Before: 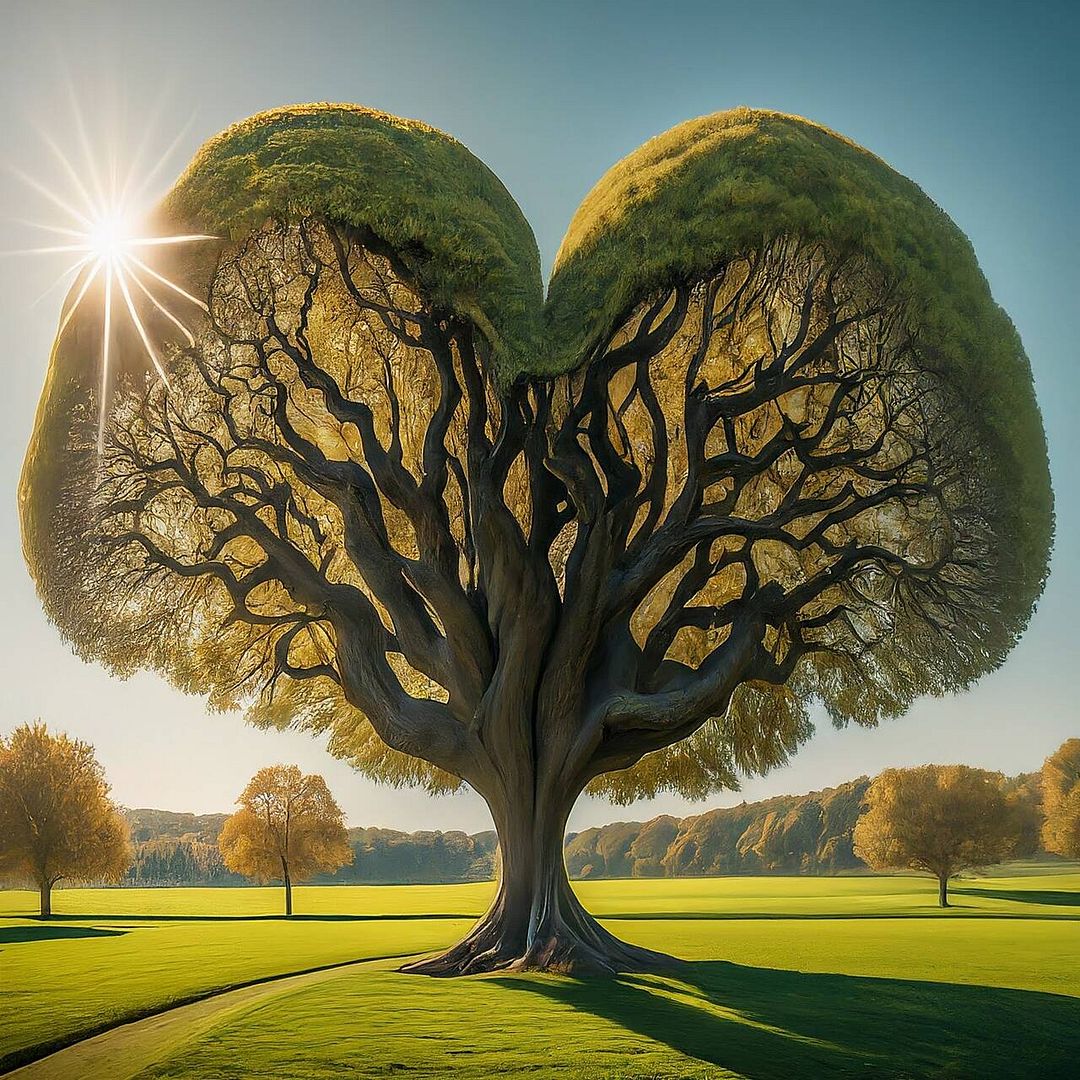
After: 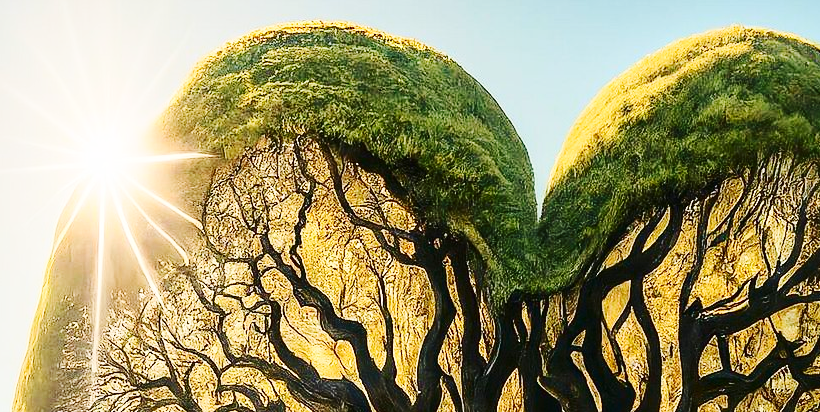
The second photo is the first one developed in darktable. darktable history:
base curve: curves: ch0 [(0, 0.007) (0.028, 0.063) (0.121, 0.311) (0.46, 0.743) (0.859, 0.957) (1, 1)], preserve colors none
contrast brightness saturation: contrast 0.306, brightness -0.078, saturation 0.173
crop: left 0.567%, top 7.648%, right 23.447%, bottom 54.162%
